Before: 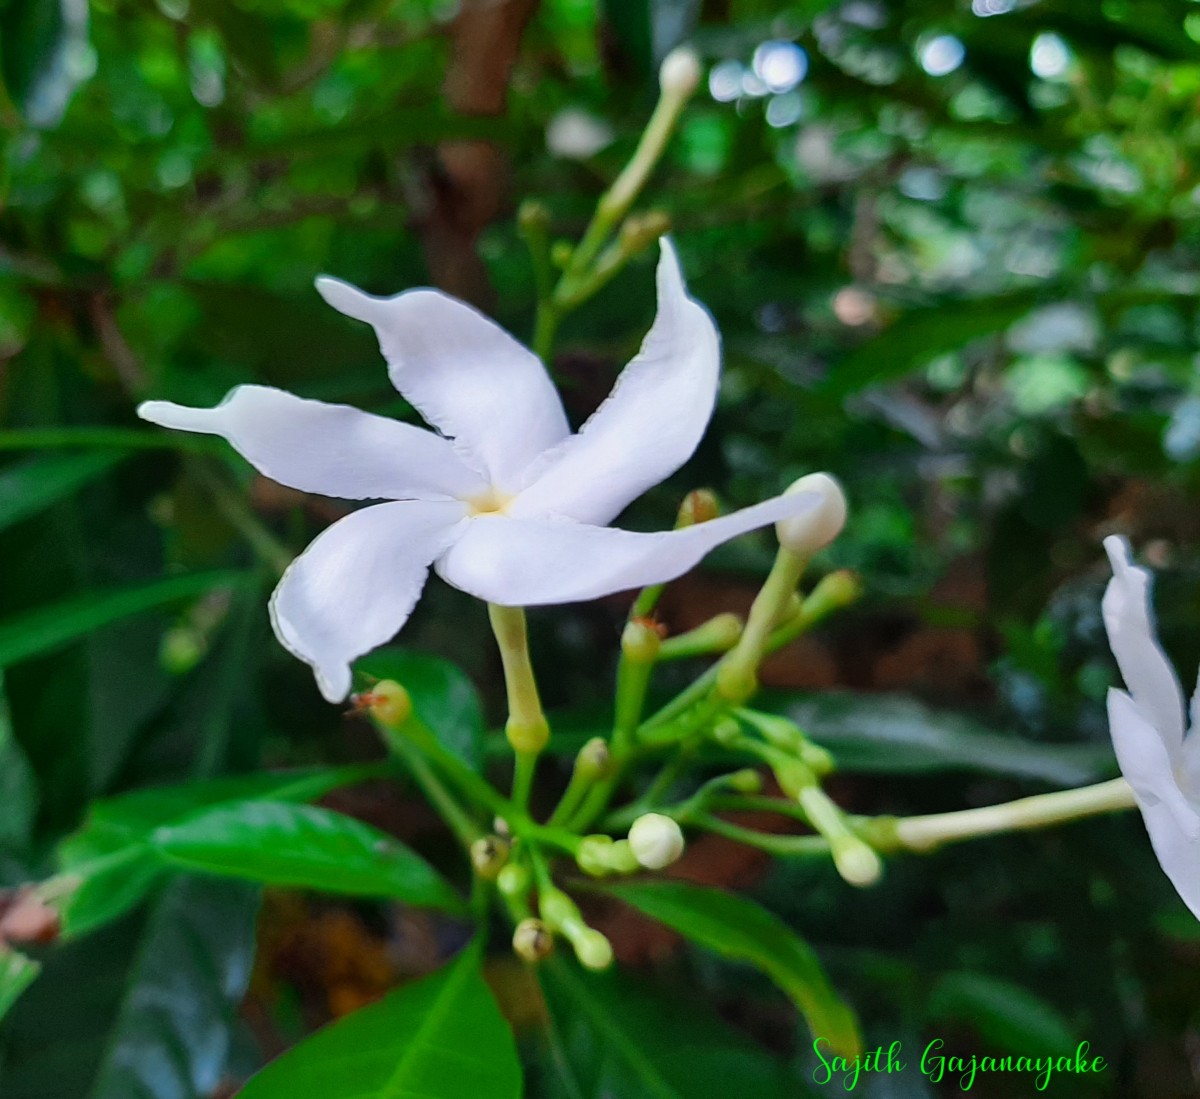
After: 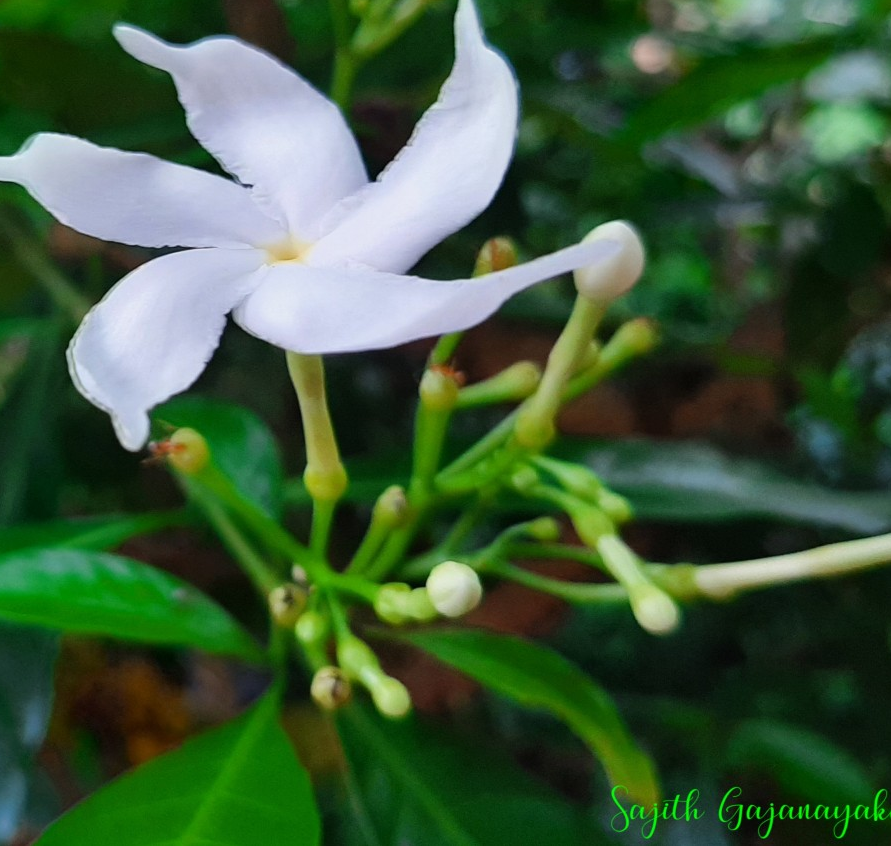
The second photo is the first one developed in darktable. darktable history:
crop: left 16.879%, top 22.949%, right 8.804%
